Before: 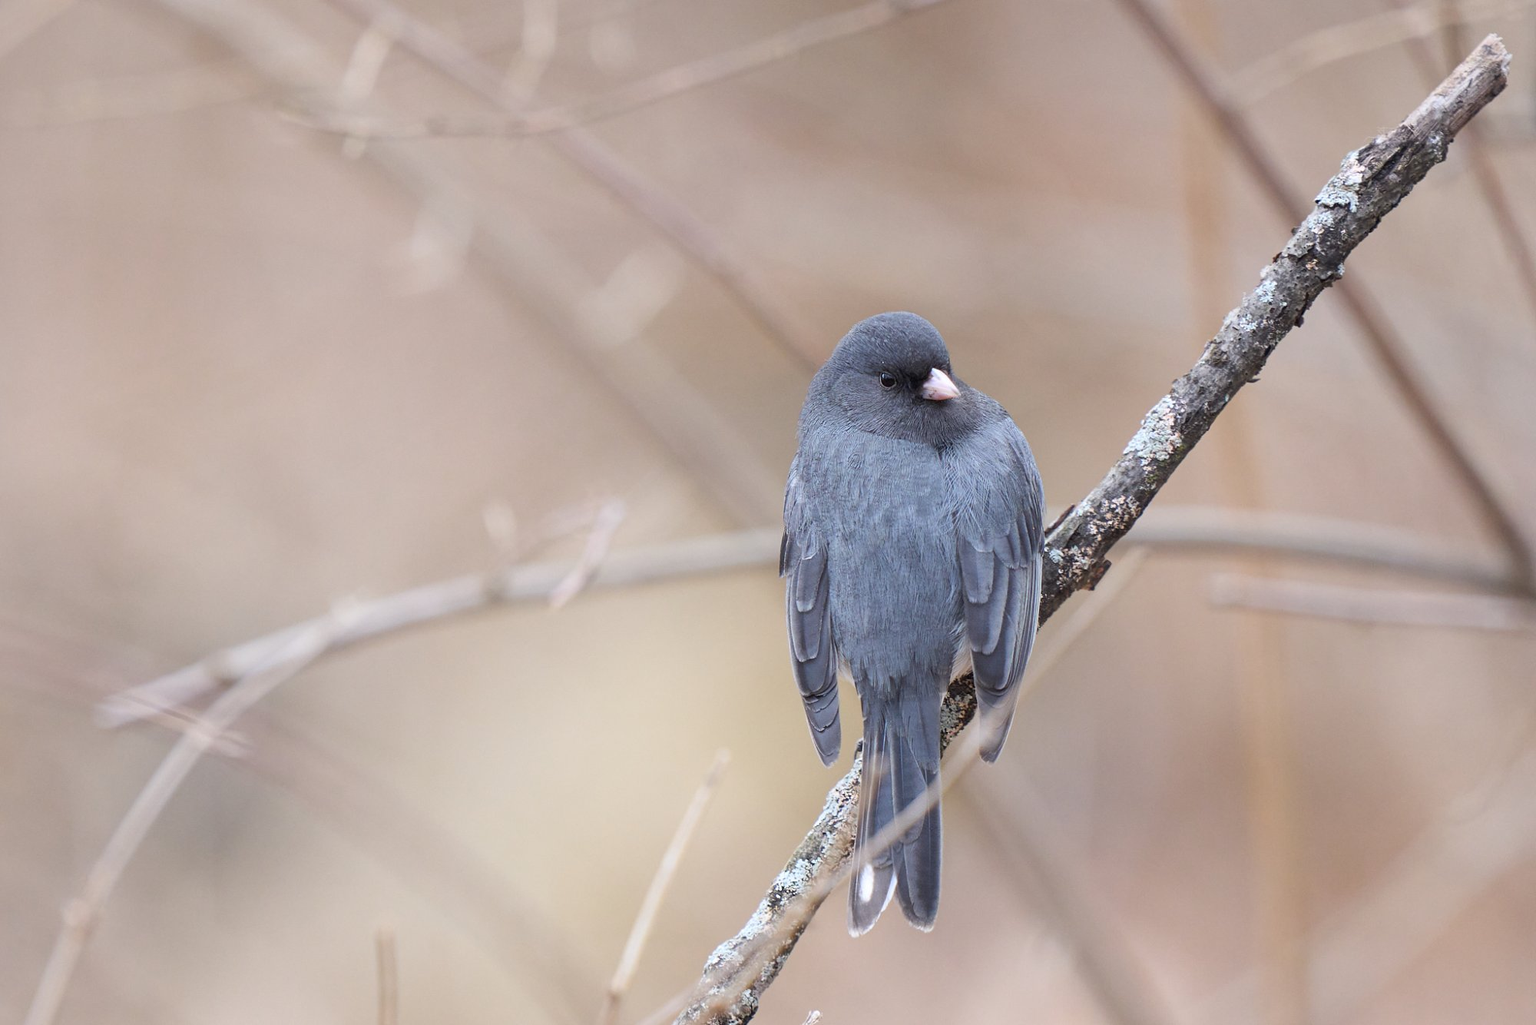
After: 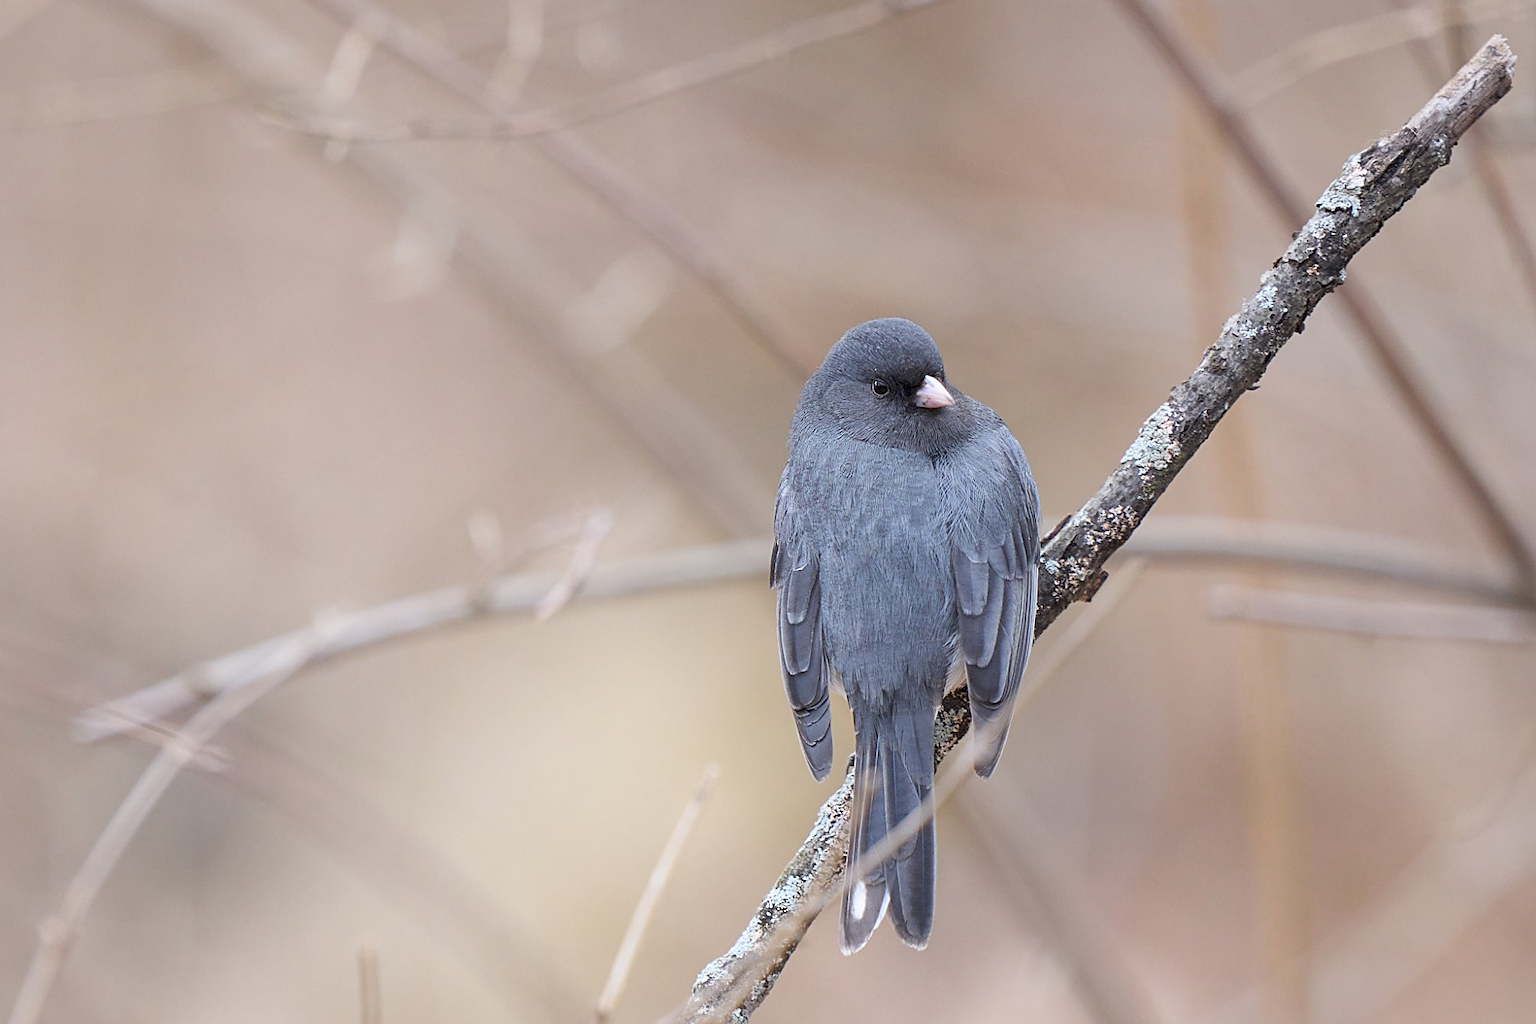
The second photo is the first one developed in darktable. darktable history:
tone equalizer: -8 EV -1.81 EV, -7 EV -1.13 EV, -6 EV -1.63 EV
sharpen: on, module defaults
crop: left 1.632%, right 0.268%, bottom 1.877%
